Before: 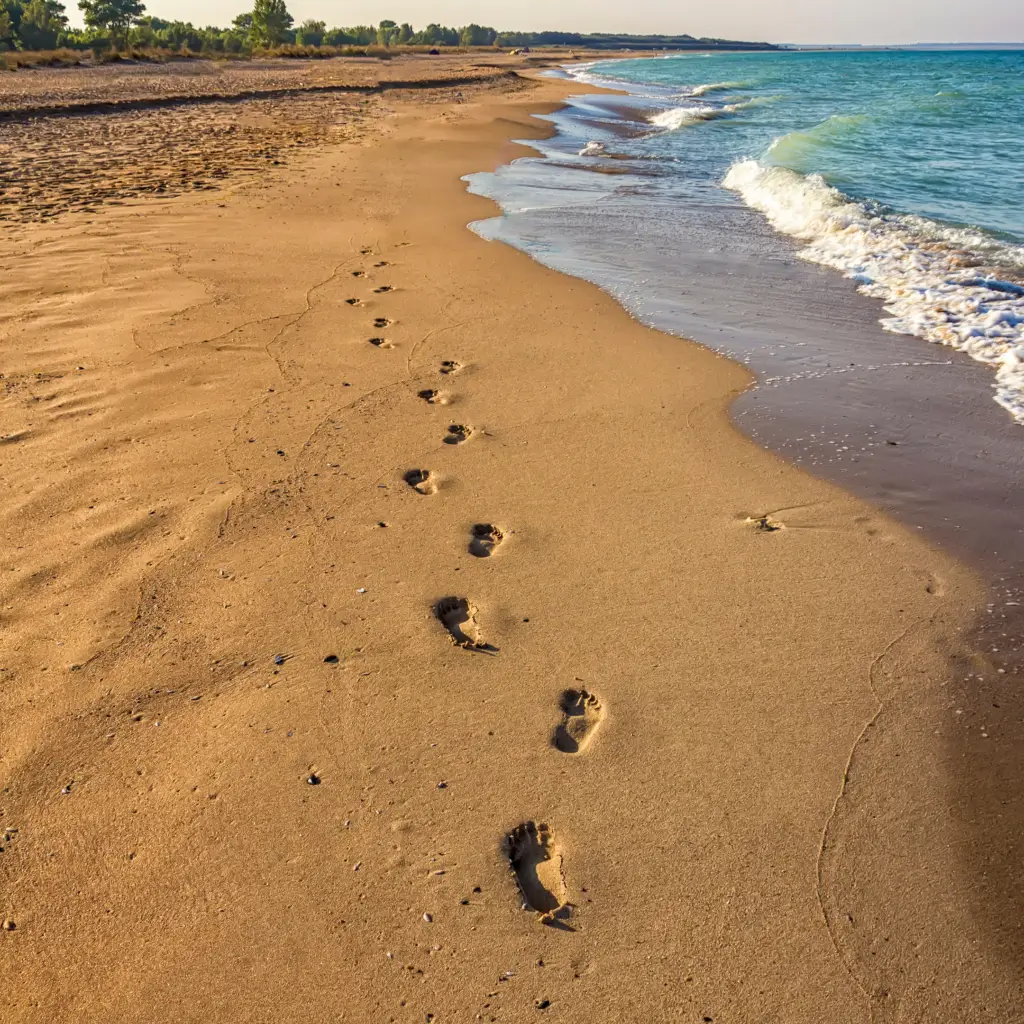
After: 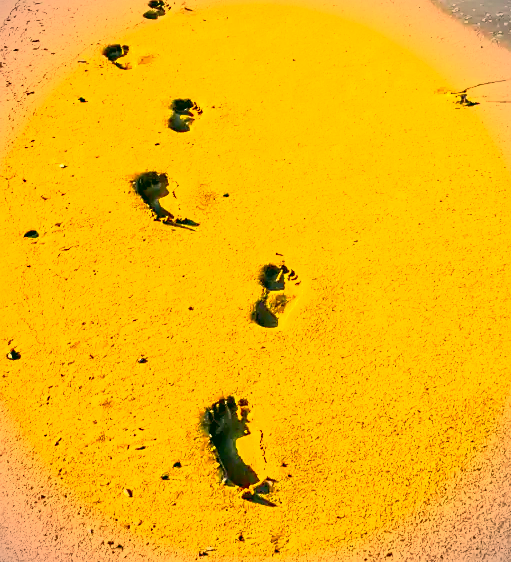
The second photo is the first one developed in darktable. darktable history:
tone curve: curves: ch0 [(0, 0) (0.168, 0.142) (0.359, 0.44) (0.469, 0.544) (0.634, 0.722) (0.858, 0.903) (1, 0.968)]; ch1 [(0, 0) (0.437, 0.453) (0.472, 0.47) (0.502, 0.502) (0.54, 0.534) (0.57, 0.592) (0.618, 0.66) (0.699, 0.749) (0.859, 0.919) (1, 1)]; ch2 [(0, 0) (0.33, 0.301) (0.421, 0.443) (0.476, 0.498) (0.505, 0.503) (0.547, 0.557) (0.586, 0.634) (0.608, 0.676) (1, 1)], color space Lab, independent channels, preserve colors none
base curve: curves: ch0 [(0, 0) (0.303, 0.277) (1, 1)], preserve colors none
crop: left 29.302%, top 41.529%, right 20.757%, bottom 3.502%
contrast brightness saturation: contrast 0.997, brightness 0.991, saturation 0.995
color correction: highlights a* 5.68, highlights b* 33.18, shadows a* -26.12, shadows b* 3.85
exposure: black level correction 0.008, exposure 0.102 EV, compensate highlight preservation false
sharpen: radius 1.827, amount 0.407, threshold 1.71
vignetting: fall-off start 91.53%, brightness -0.448, saturation -0.69
